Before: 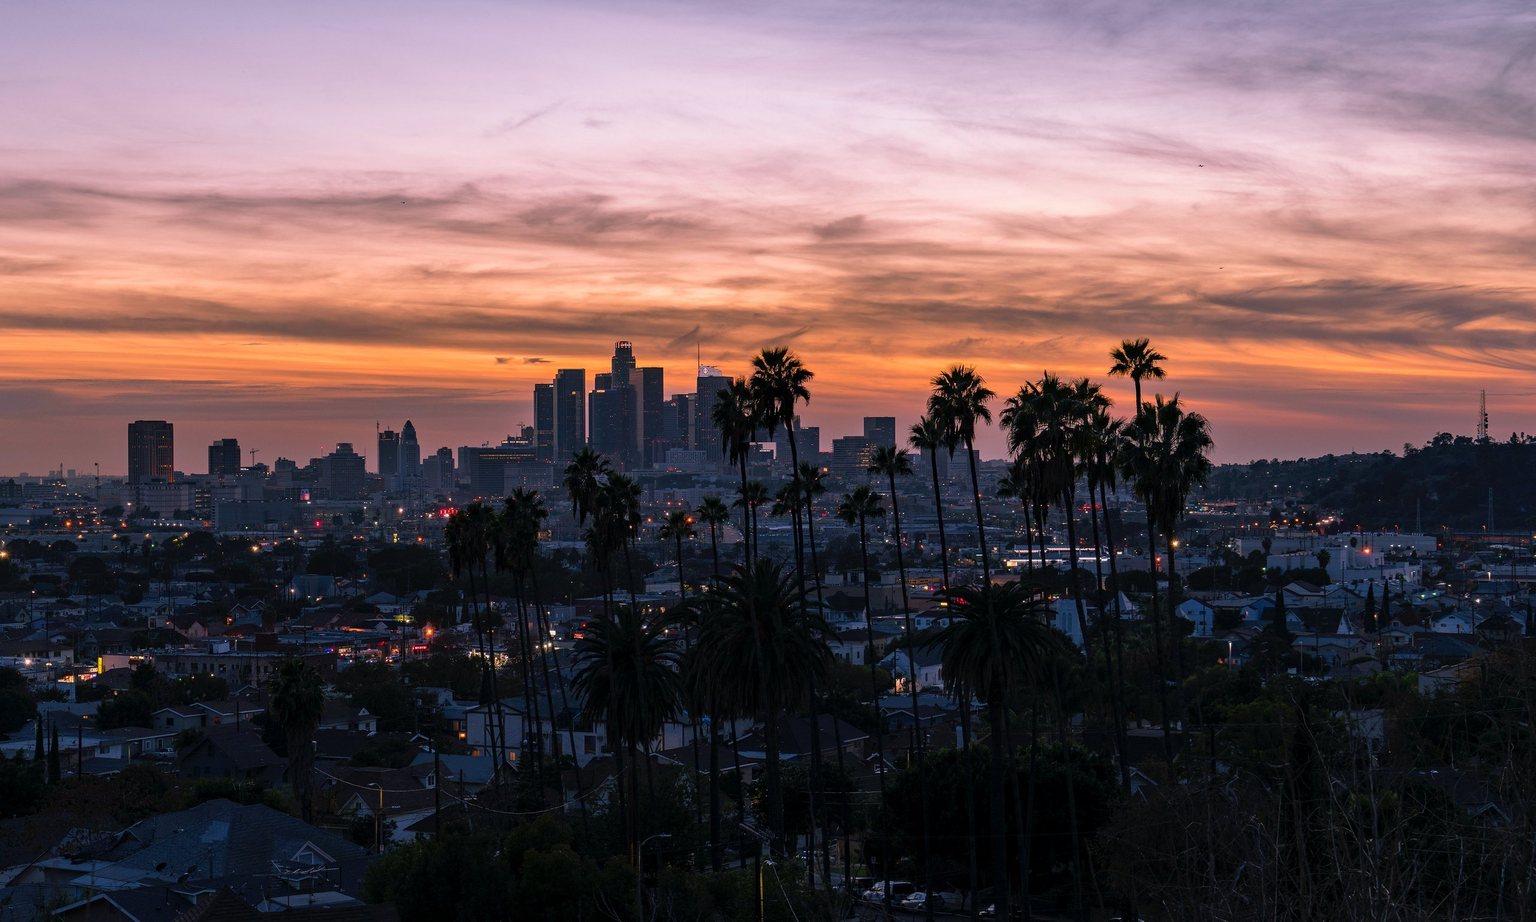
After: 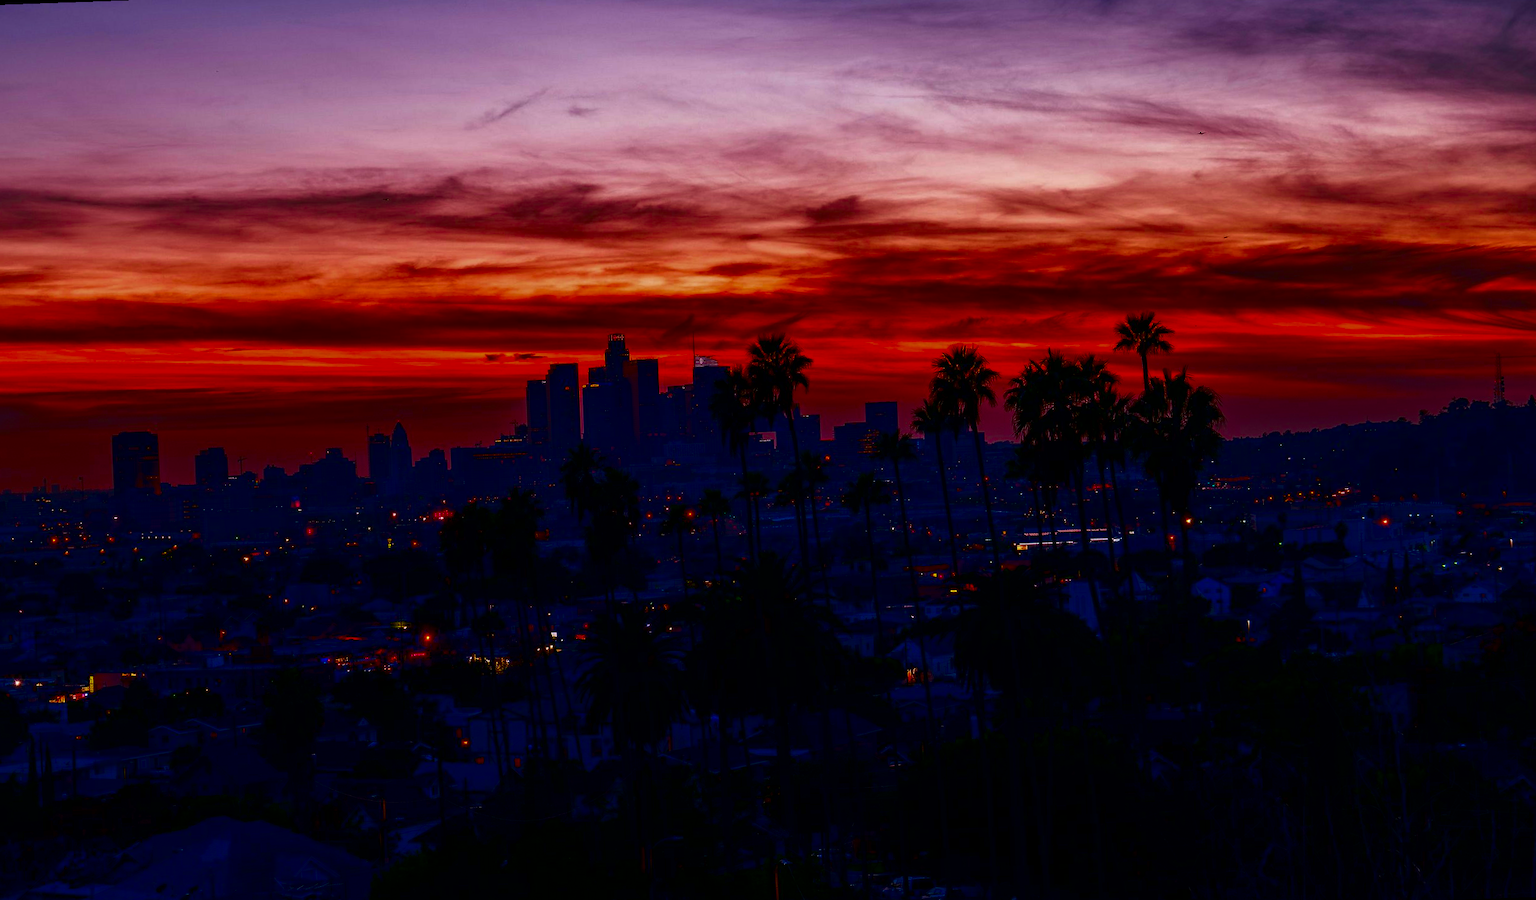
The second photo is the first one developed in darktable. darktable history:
rotate and perspective: rotation -2°, crop left 0.022, crop right 0.978, crop top 0.049, crop bottom 0.951
contrast brightness saturation: brightness -1, saturation 1
